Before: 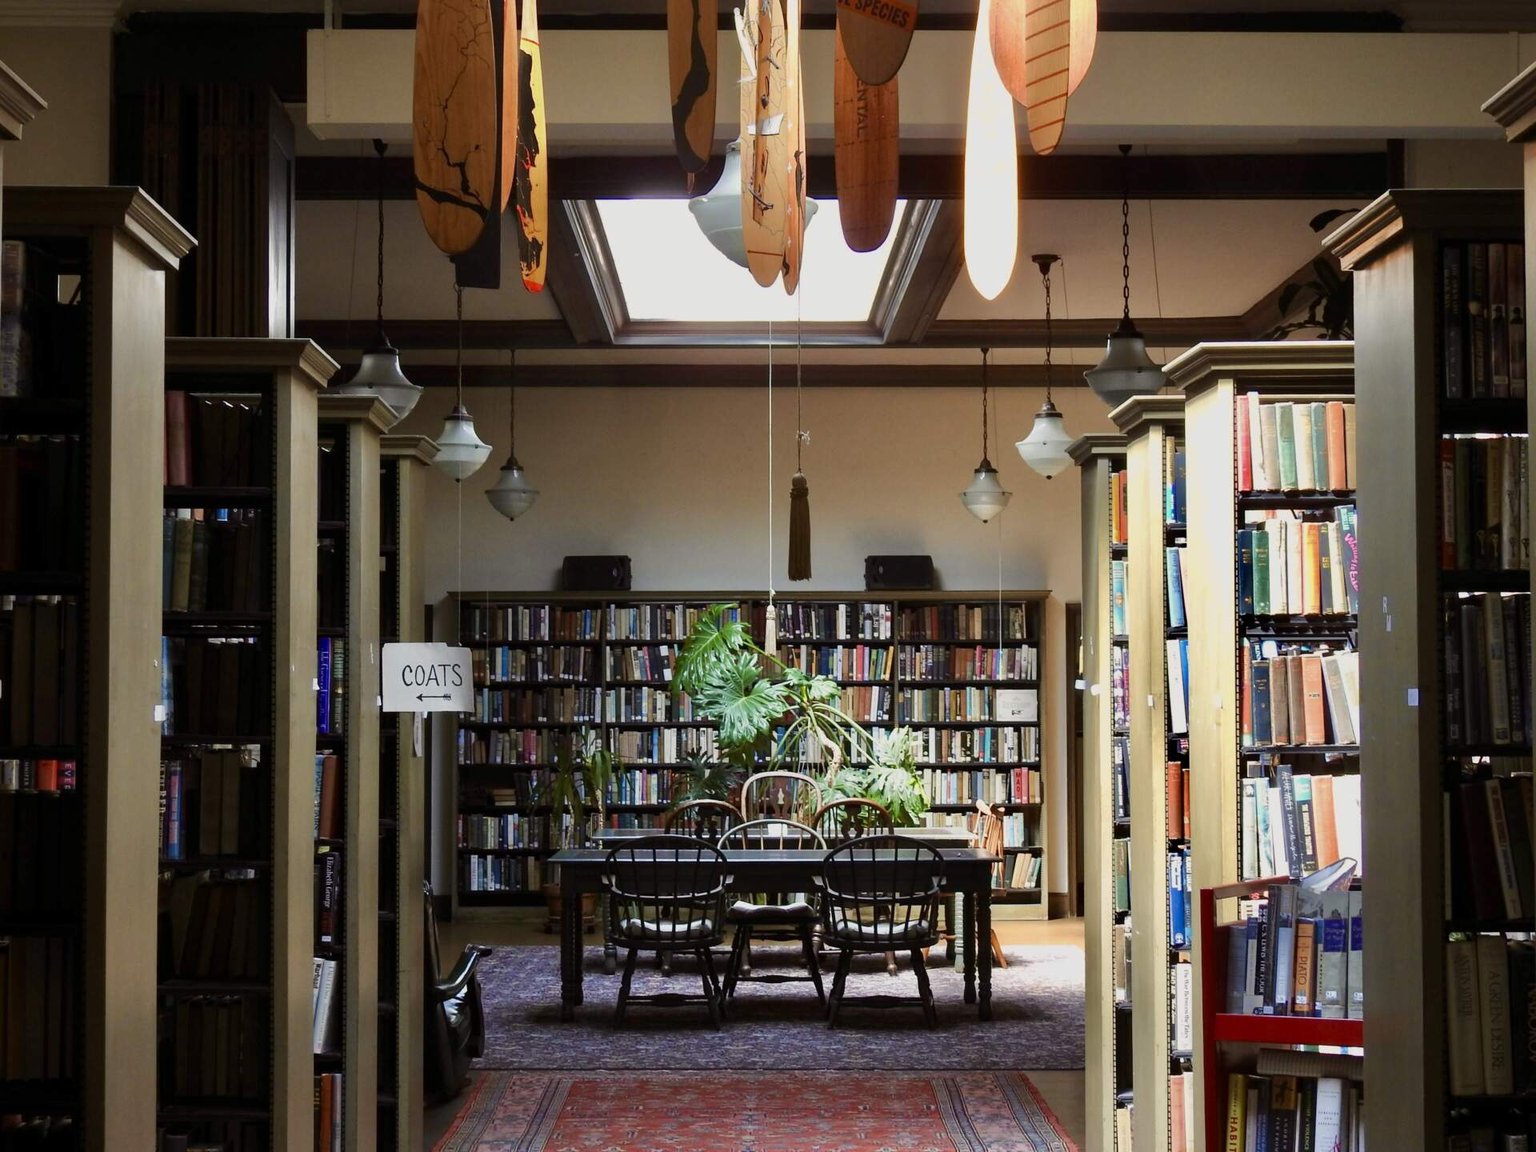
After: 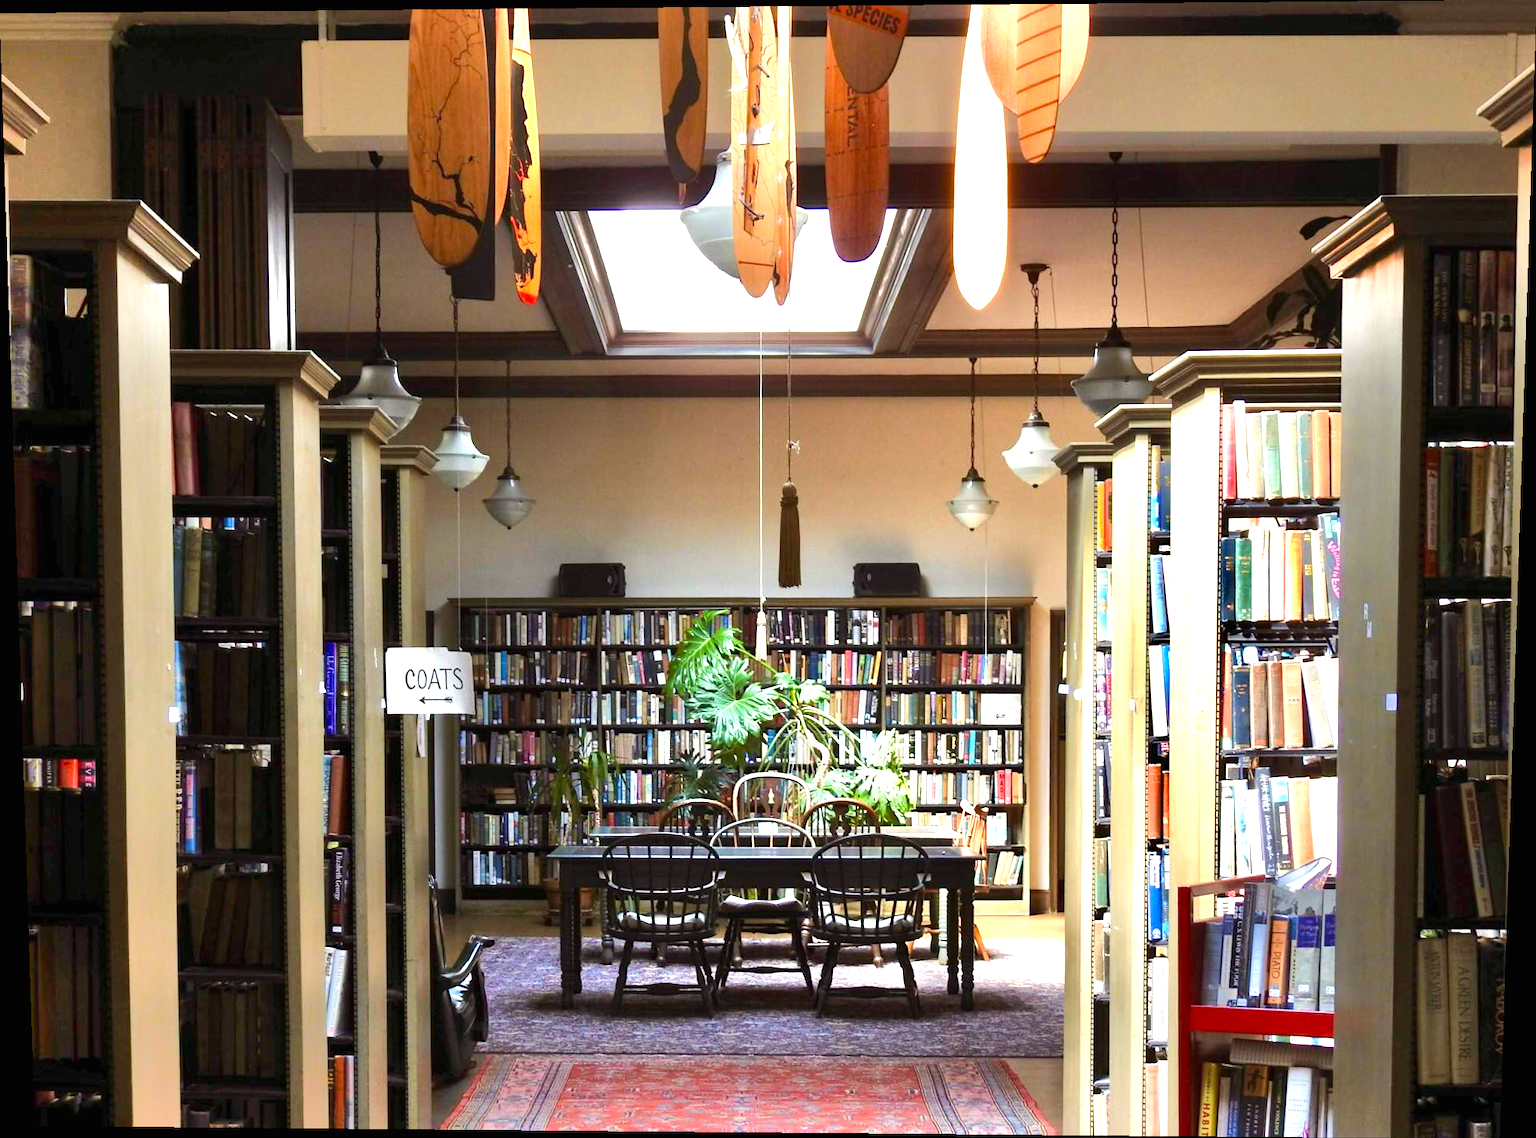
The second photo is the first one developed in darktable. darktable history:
shadows and highlights: radius 264.75, soften with gaussian
exposure: black level correction 0, exposure 1.1 EV, compensate exposure bias true, compensate highlight preservation false
rotate and perspective: lens shift (vertical) 0.048, lens shift (horizontal) -0.024, automatic cropping off
